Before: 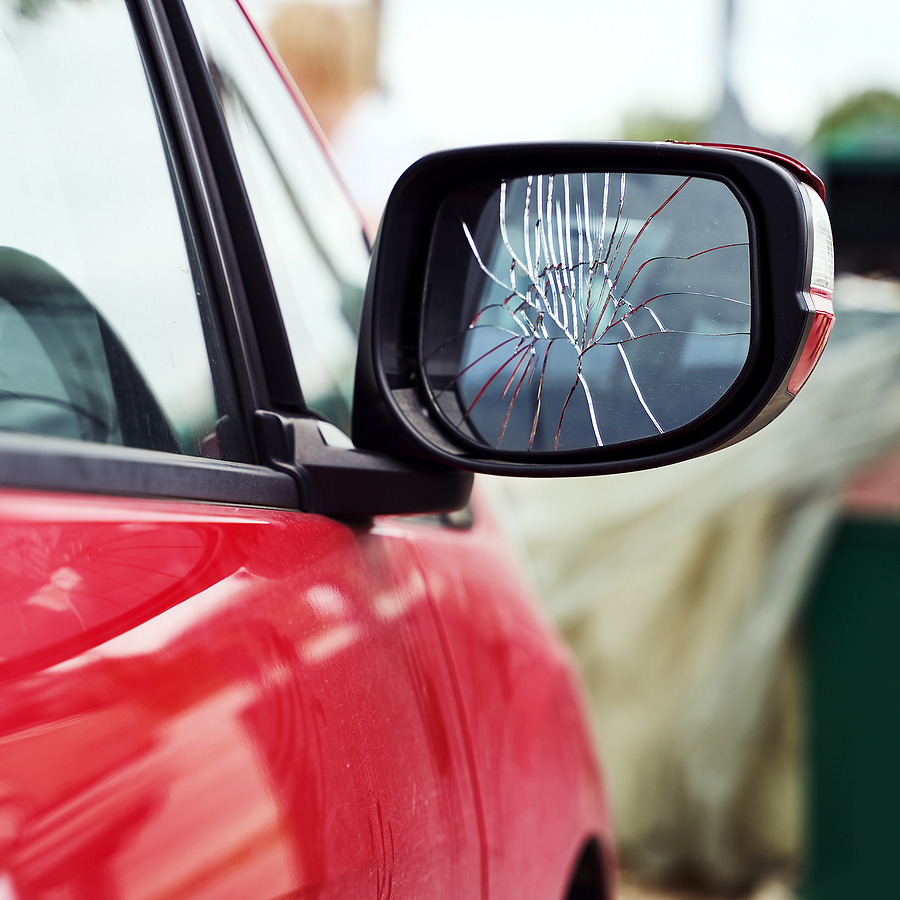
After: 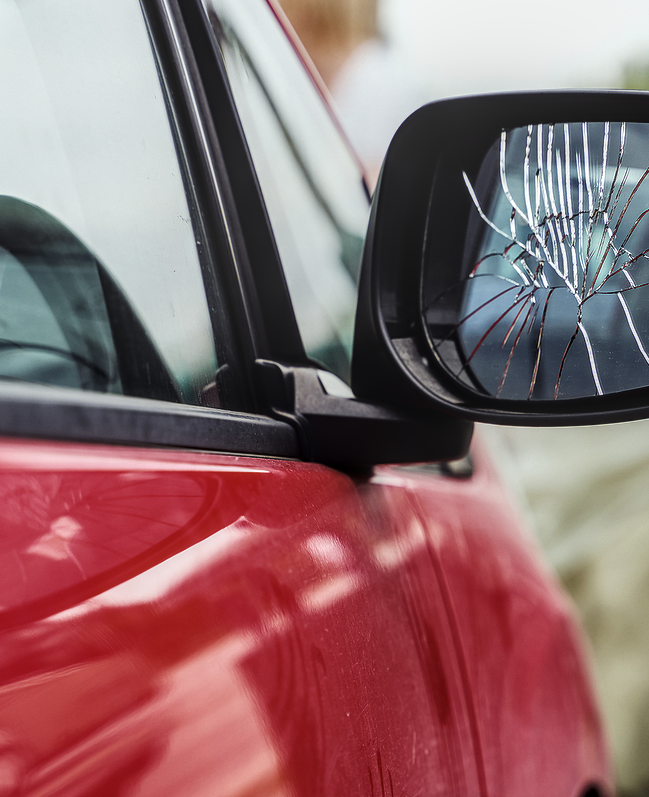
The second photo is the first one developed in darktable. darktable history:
tone curve: curves: ch0 [(0, 0) (0.153, 0.056) (1, 1)], color space Lab, linked channels, preserve colors none
local contrast: highlights 5%, shadows 7%, detail 133%
crop: top 5.743%, right 27.84%, bottom 5.695%
